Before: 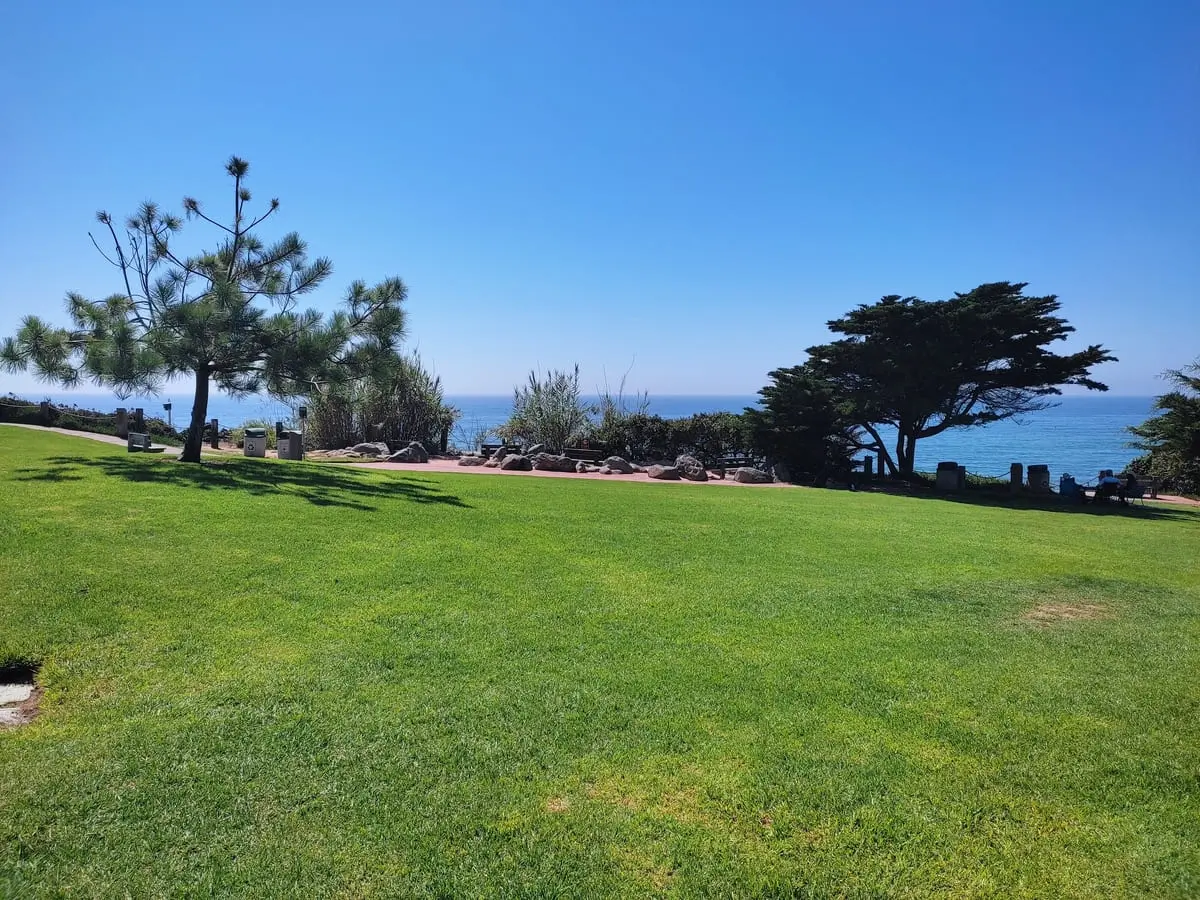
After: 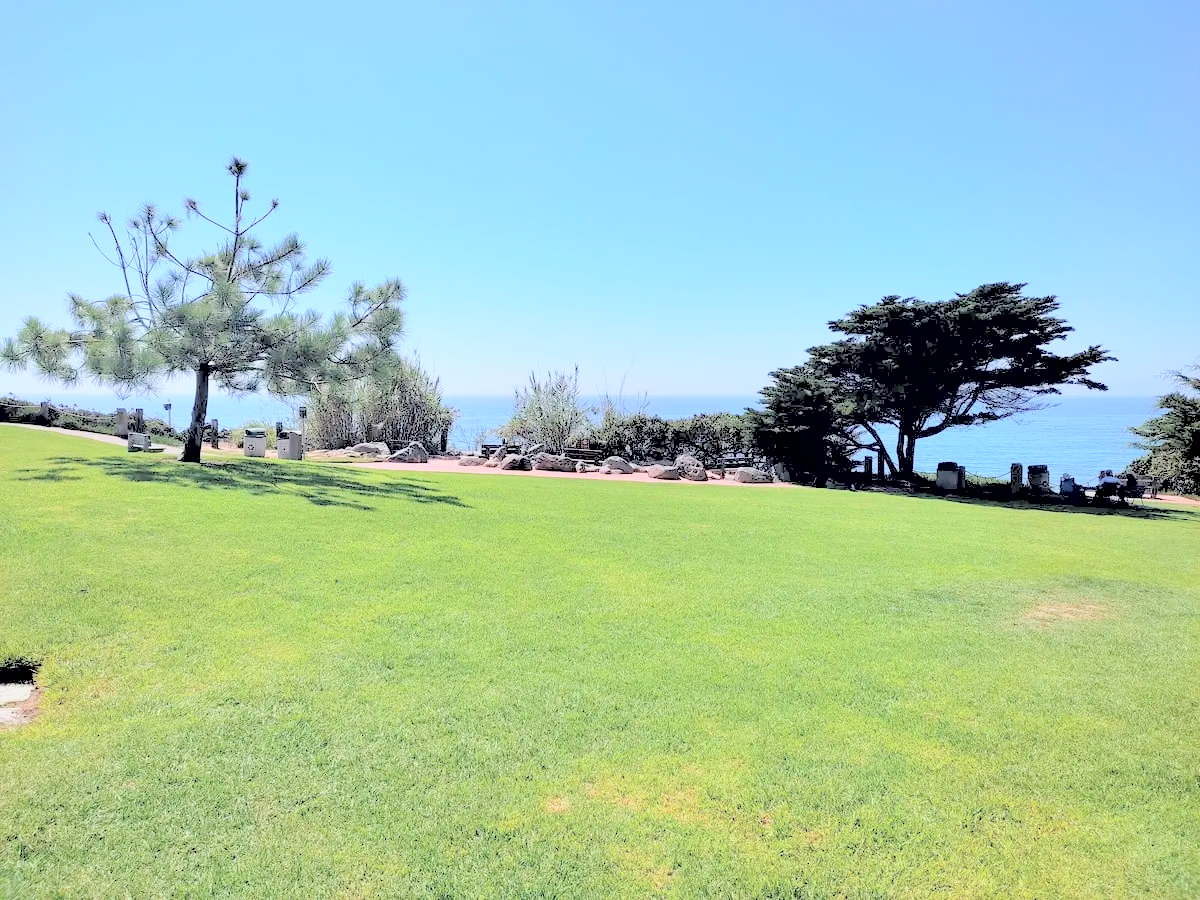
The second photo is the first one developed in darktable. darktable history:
exposure: black level correction 0.009, compensate highlight preservation false
contrast brightness saturation: brightness 1
